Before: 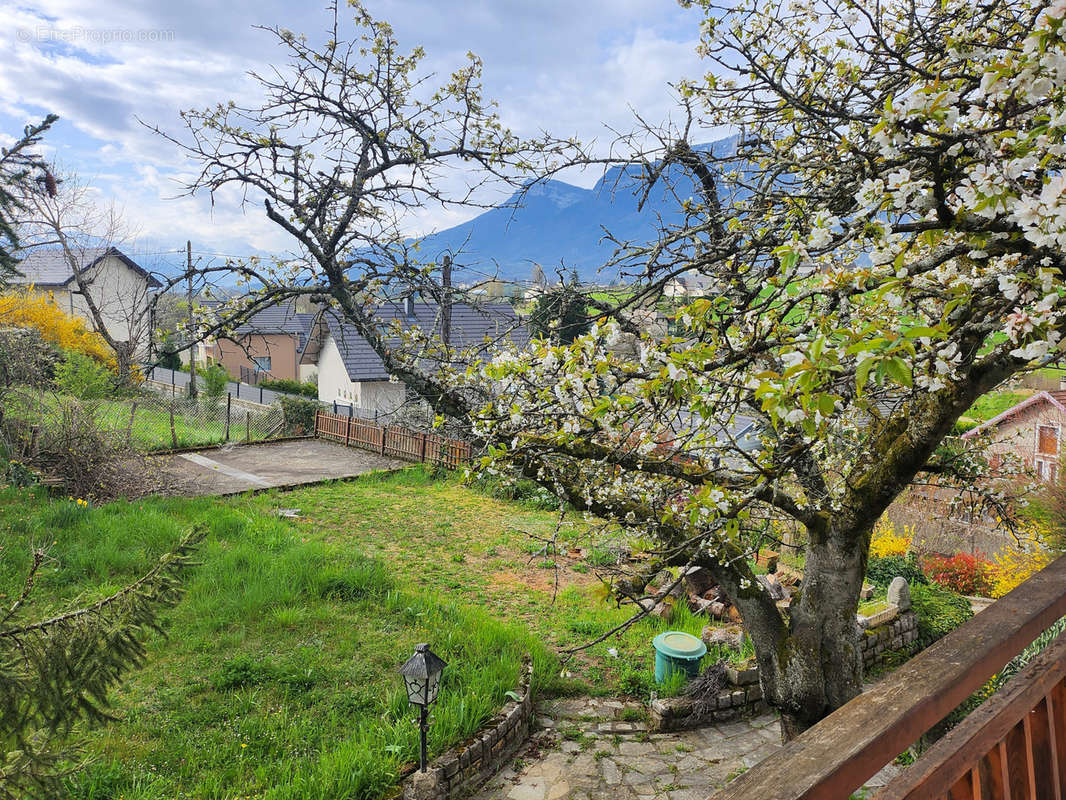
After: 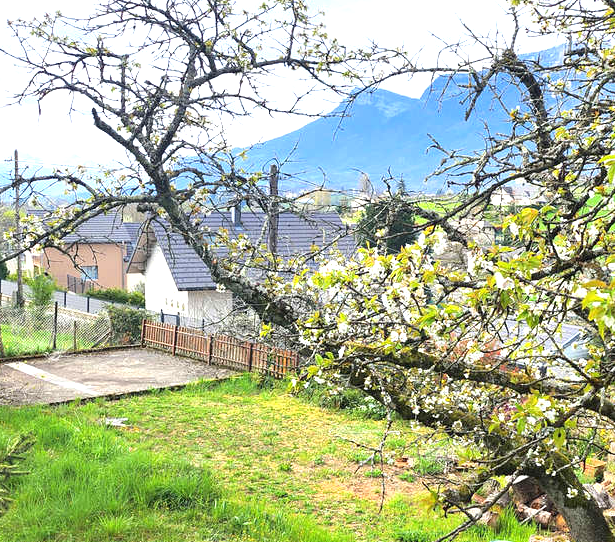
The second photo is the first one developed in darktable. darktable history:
exposure: exposure 1 EV, compensate highlight preservation false
crop: left 16.241%, top 11.467%, right 26.036%, bottom 20.747%
